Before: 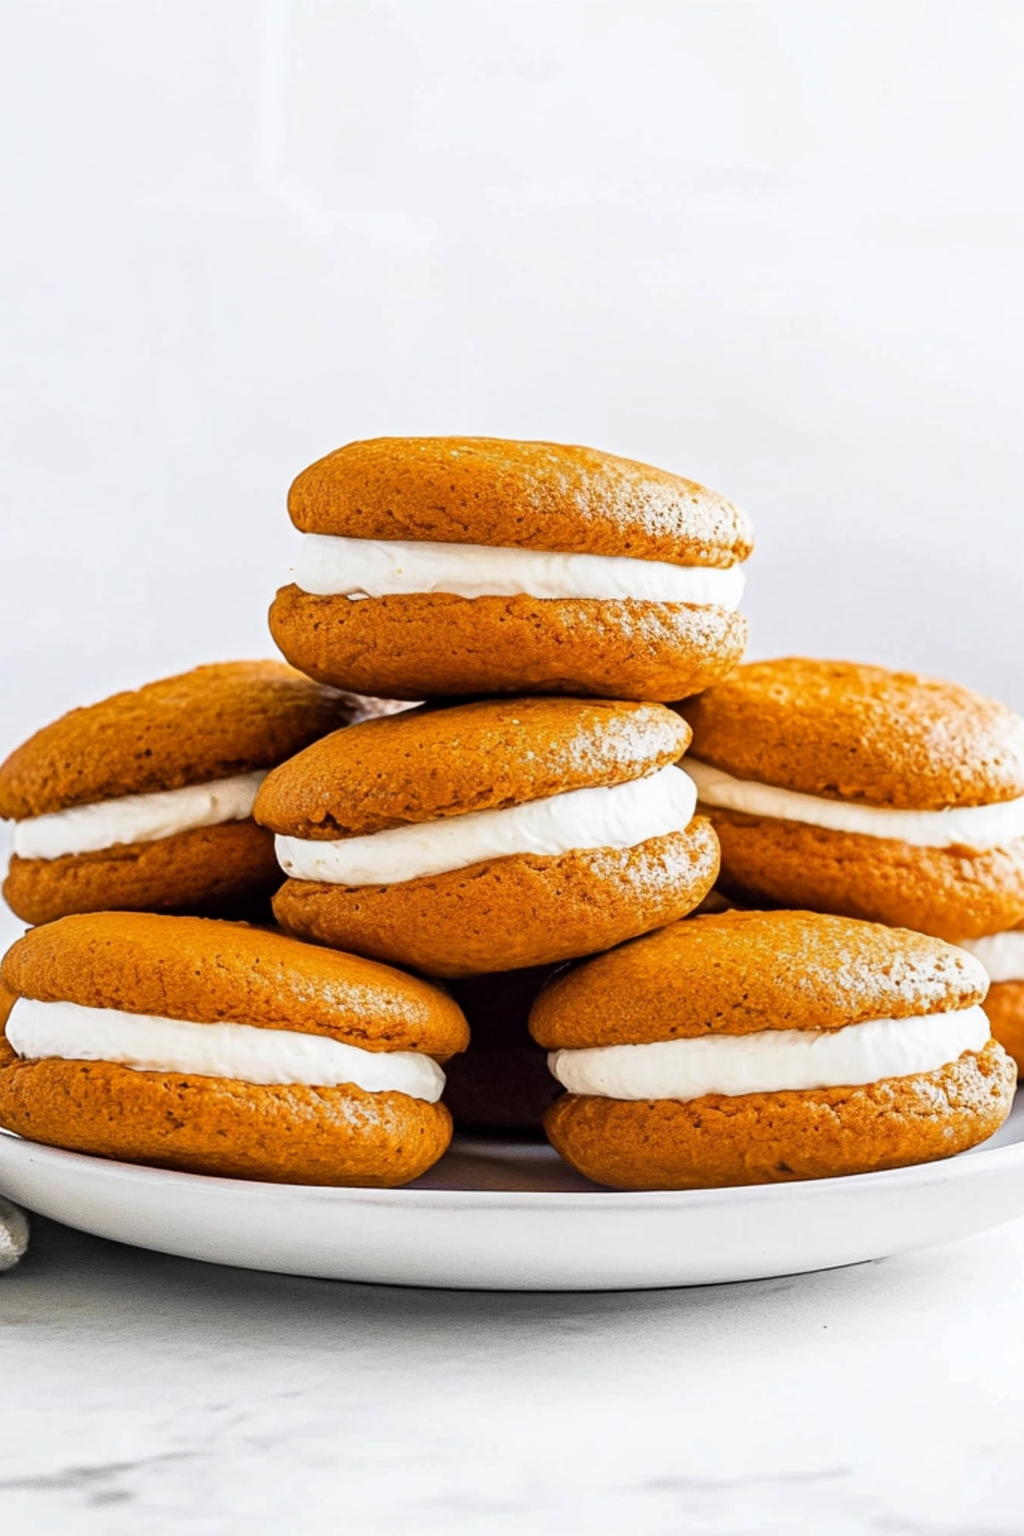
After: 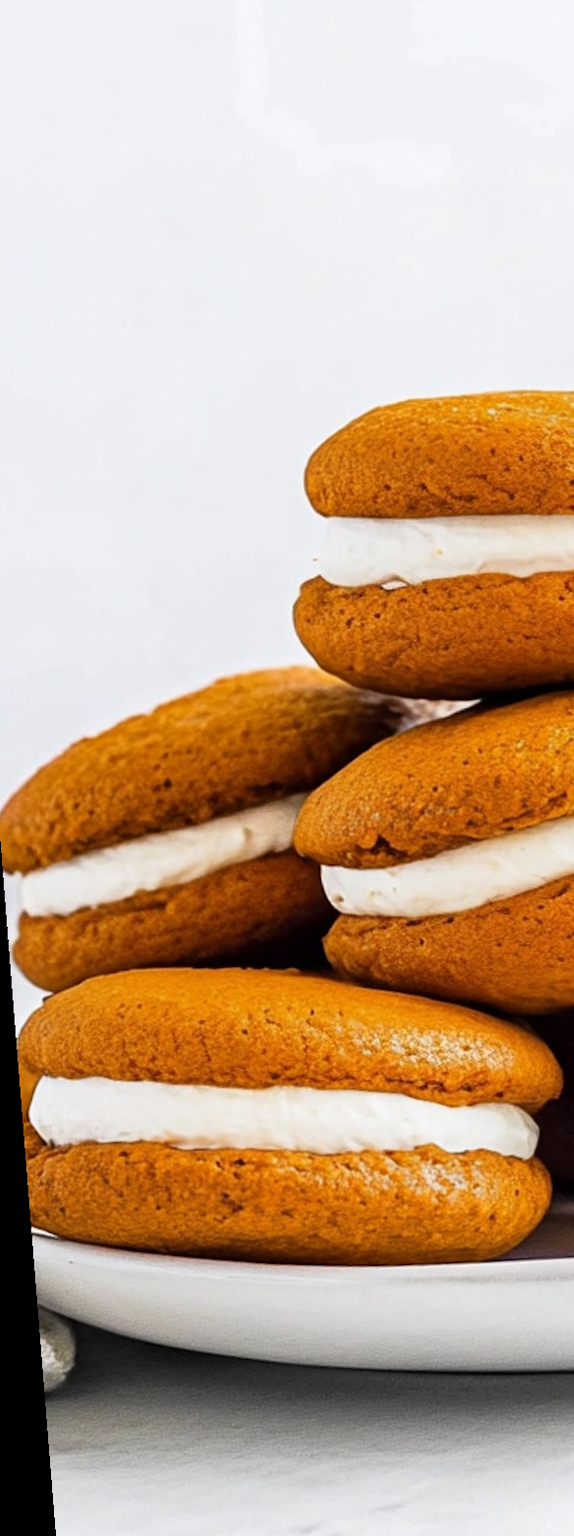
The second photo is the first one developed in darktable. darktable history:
rotate and perspective: rotation -4.57°, crop left 0.054, crop right 0.944, crop top 0.087, crop bottom 0.914
crop and rotate: left 0%, top 0%, right 50.845%
